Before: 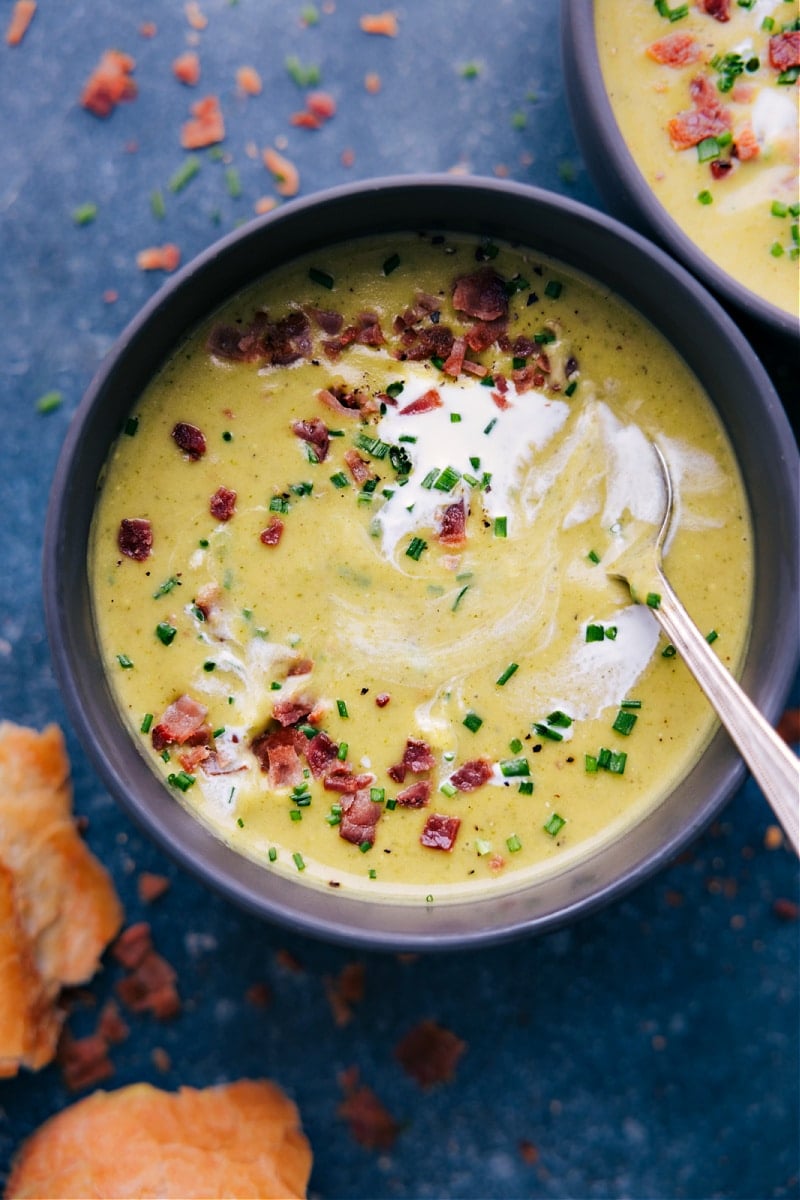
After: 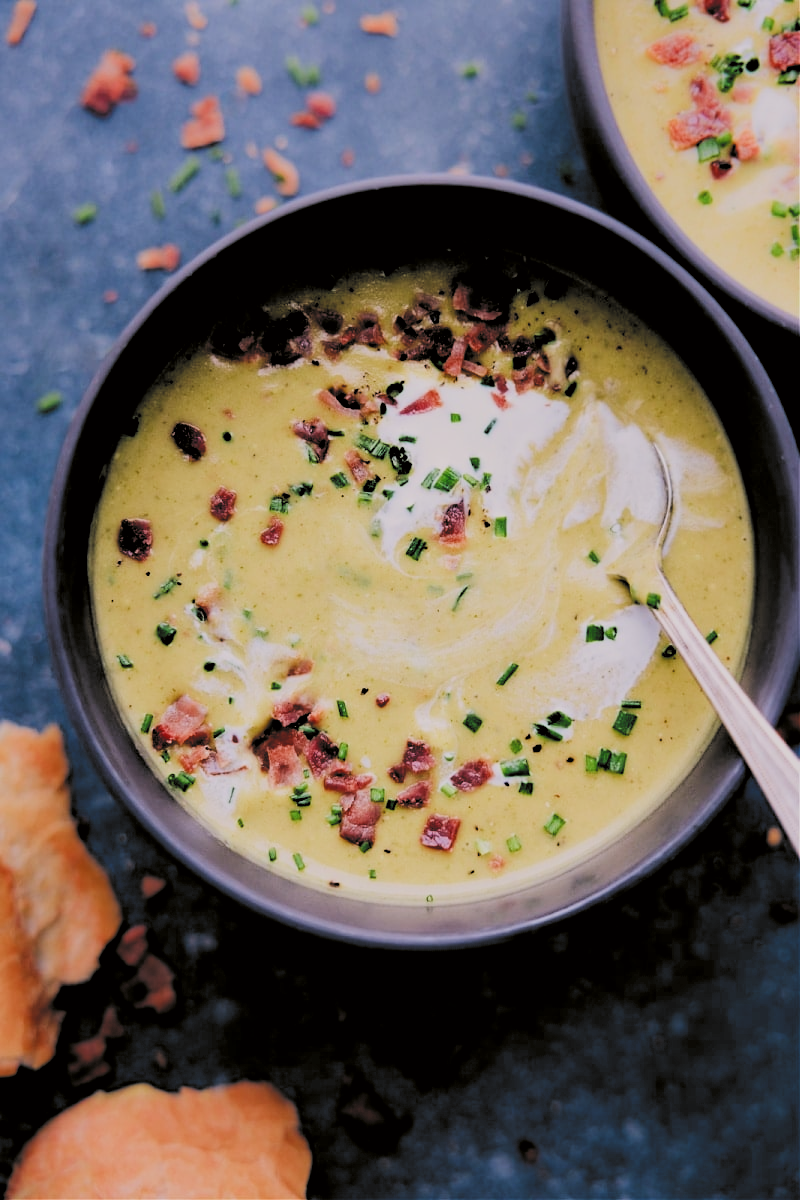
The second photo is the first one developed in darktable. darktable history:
color correction: highlights a* 3.1, highlights b* -1.55, shadows a* -0.119, shadows b* 2.4, saturation 0.976
filmic rgb: black relative exposure -2.73 EV, white relative exposure 4.56 EV, hardness 1.76, contrast 1.263, color science v5 (2021), contrast in shadows safe, contrast in highlights safe
